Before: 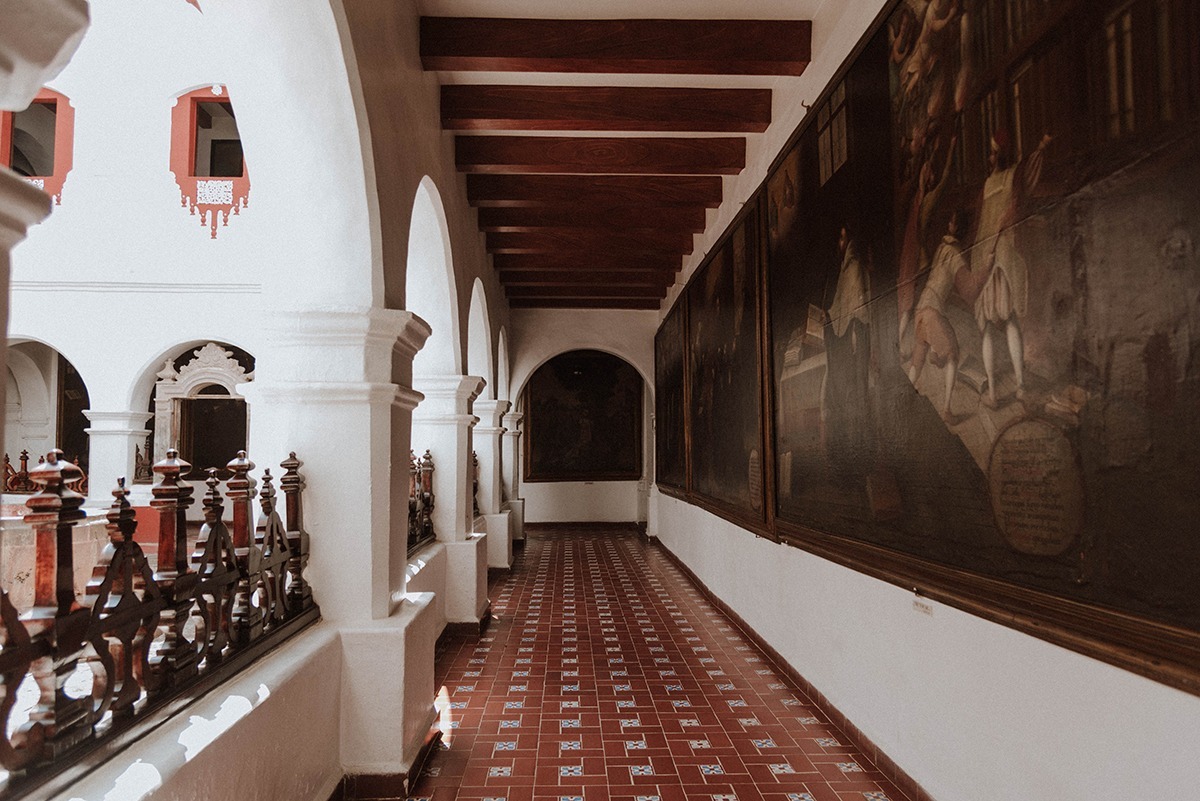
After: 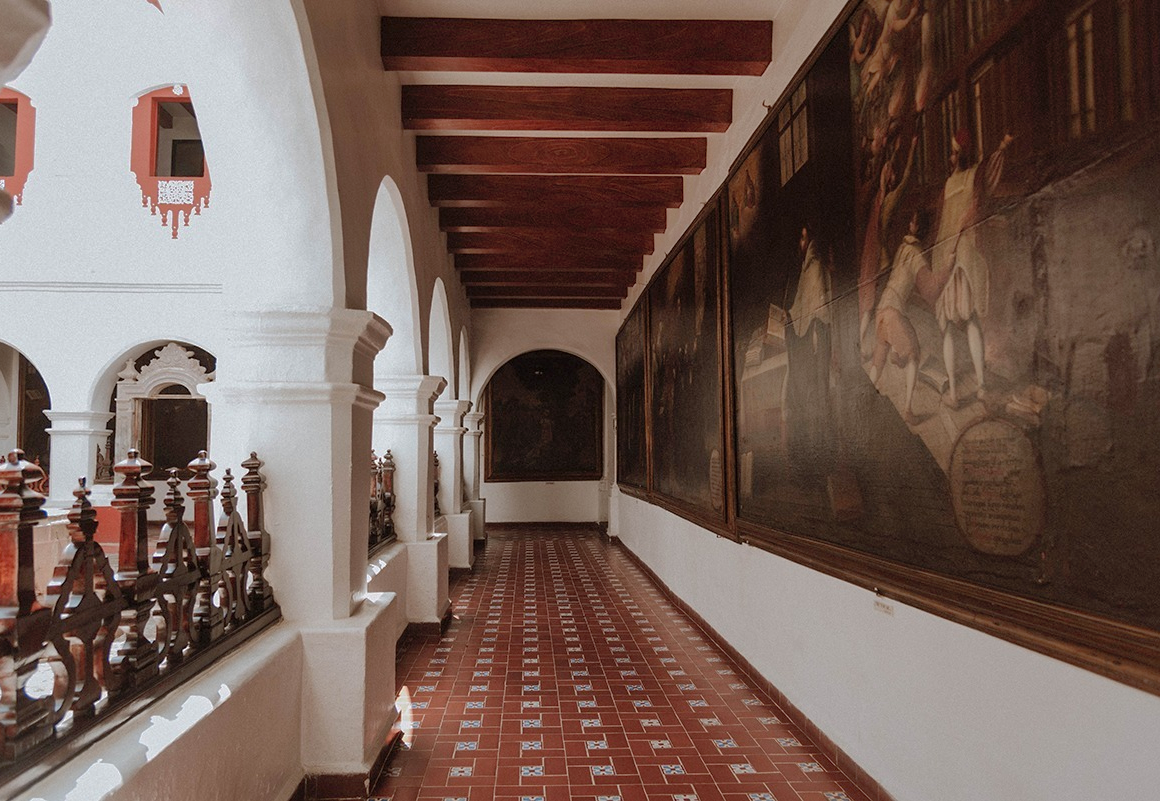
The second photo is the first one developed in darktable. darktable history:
shadows and highlights: on, module defaults
crop and rotate: left 3.327%
